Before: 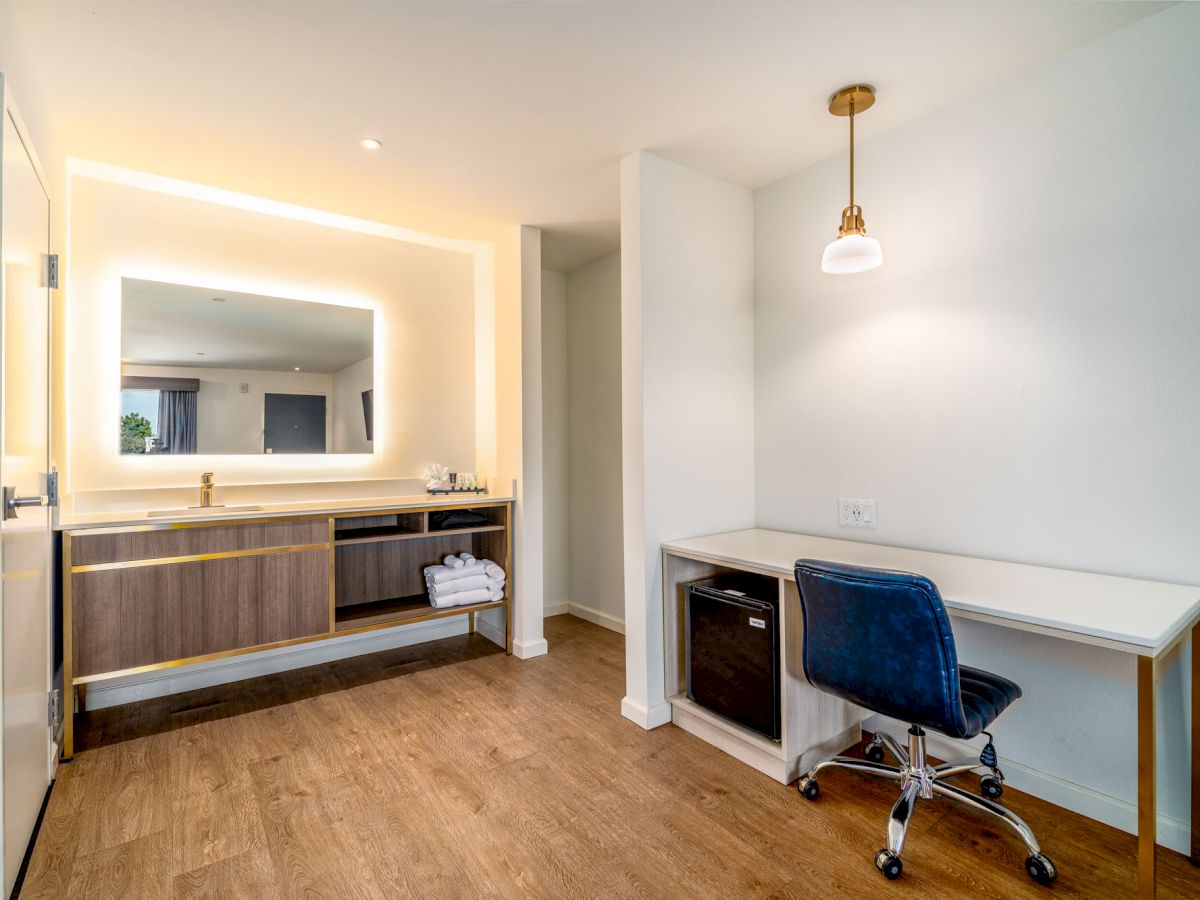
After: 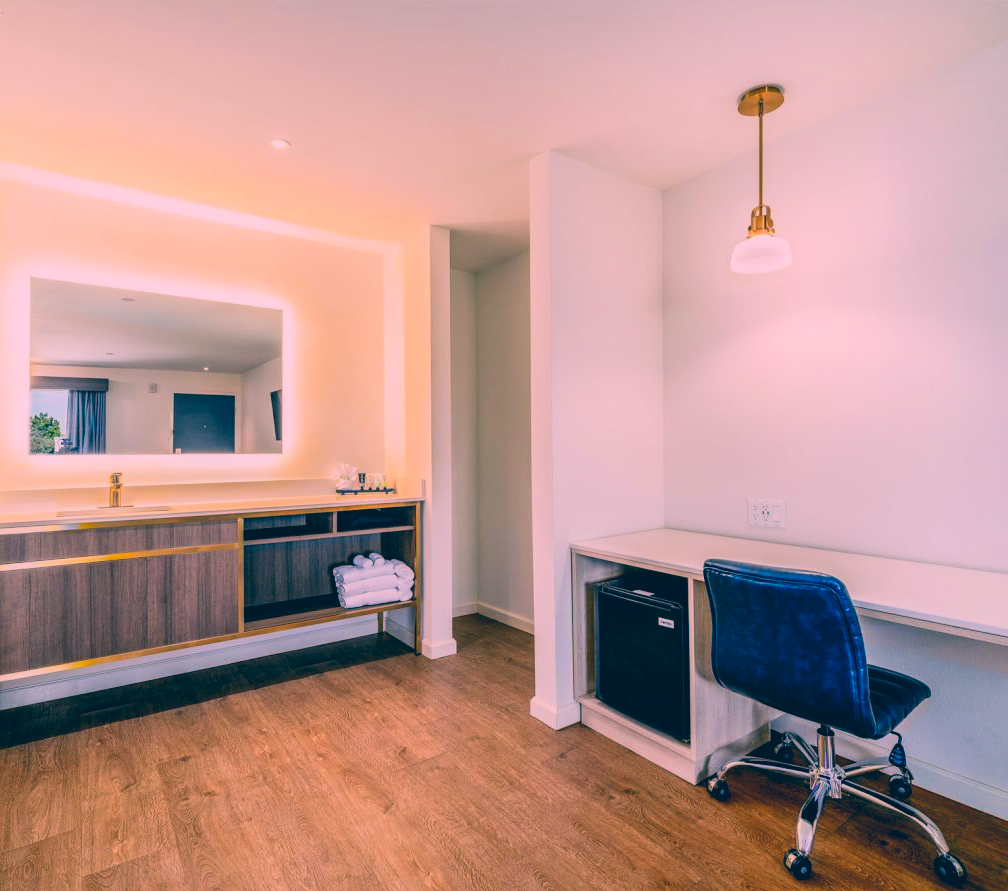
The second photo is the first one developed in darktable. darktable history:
color correction: highlights a* 17.03, highlights b* 0.205, shadows a* -15.38, shadows b* -14.56, saturation 1.5
exposure: black level correction -0.015, exposure -0.125 EV, compensate highlight preservation false
crop: left 7.598%, right 7.873%
filmic rgb: black relative exposure -7.5 EV, white relative exposure 5 EV, hardness 3.31, contrast 1.3, contrast in shadows safe
